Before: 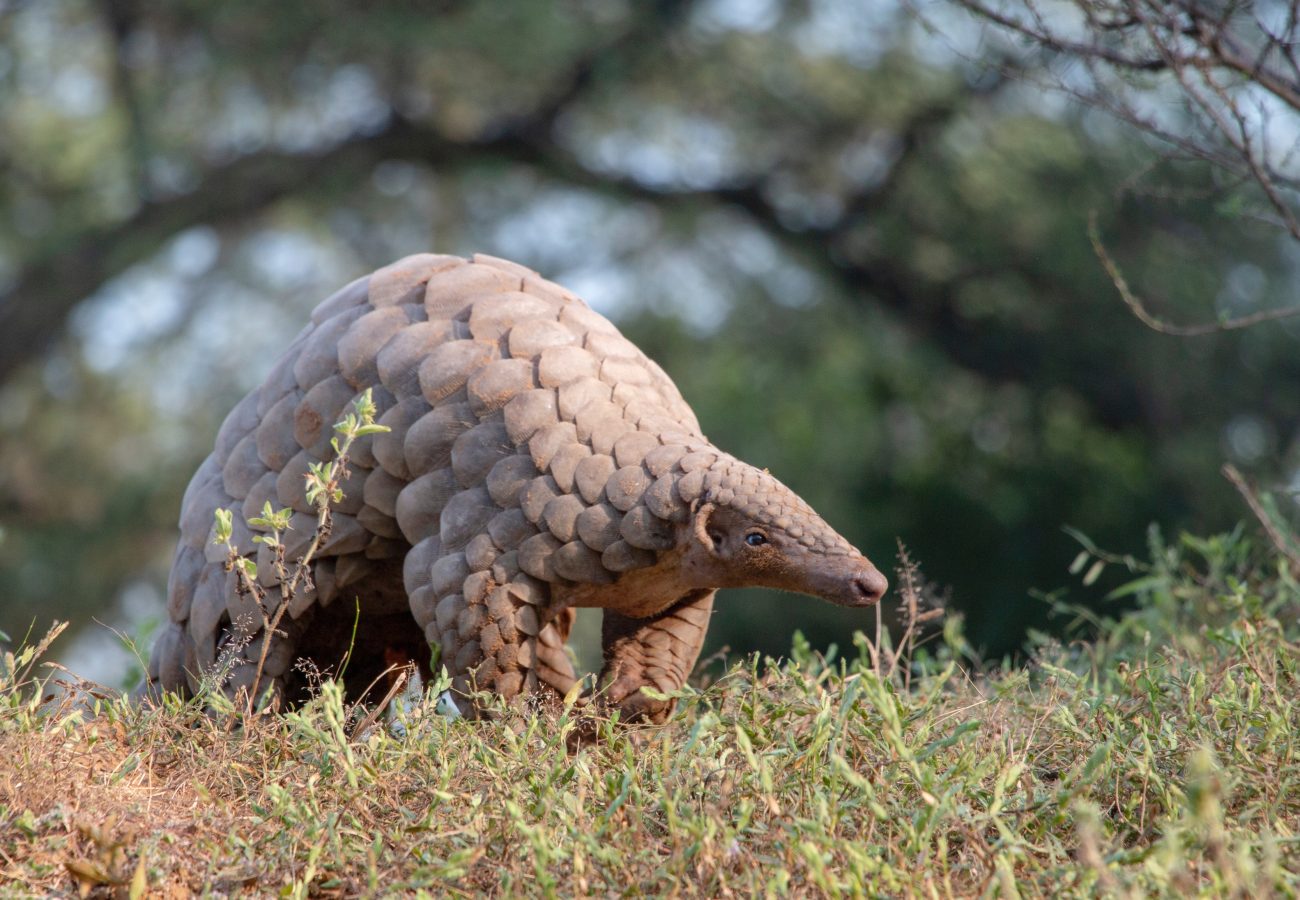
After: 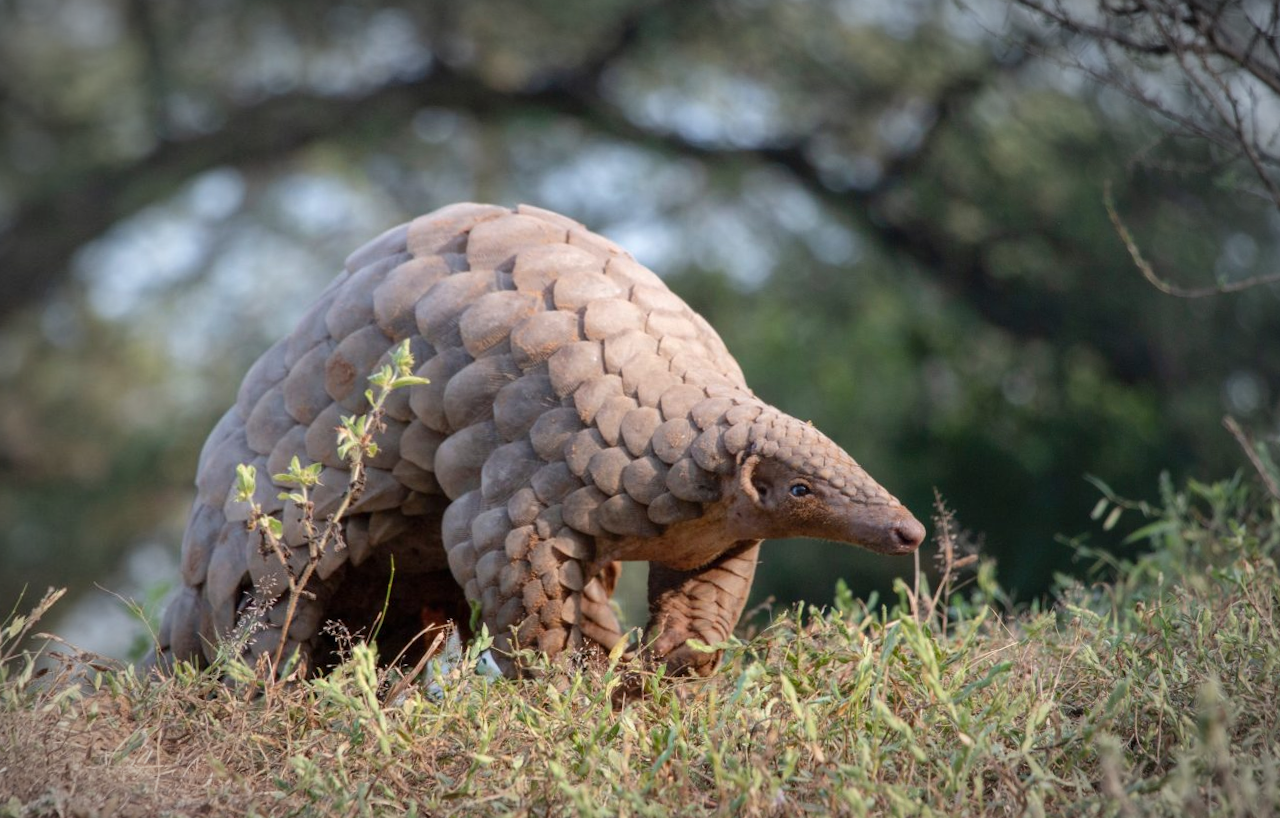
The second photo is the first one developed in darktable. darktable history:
vignetting: automatic ratio true
rotate and perspective: rotation -0.013°, lens shift (vertical) -0.027, lens shift (horizontal) 0.178, crop left 0.016, crop right 0.989, crop top 0.082, crop bottom 0.918
